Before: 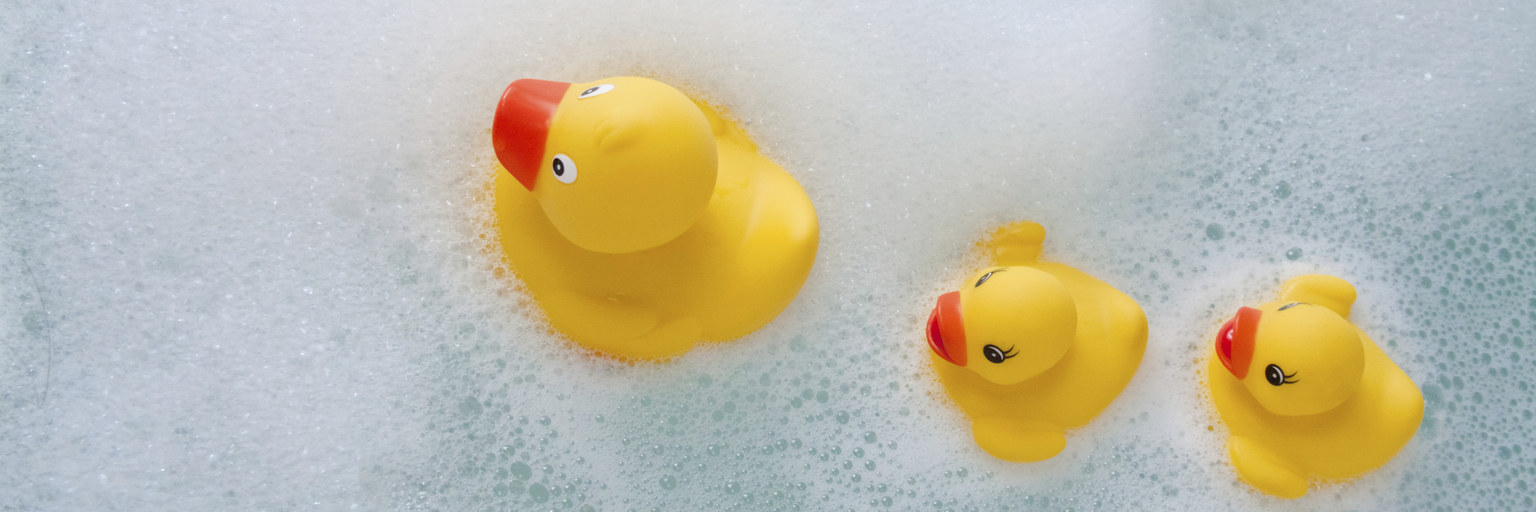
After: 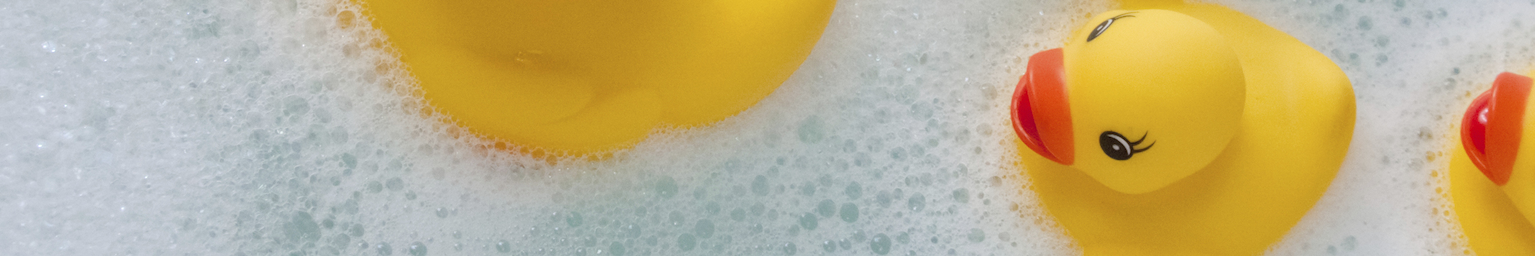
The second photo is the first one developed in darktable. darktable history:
crop: left 18.029%, top 50.906%, right 17.701%, bottom 16.806%
